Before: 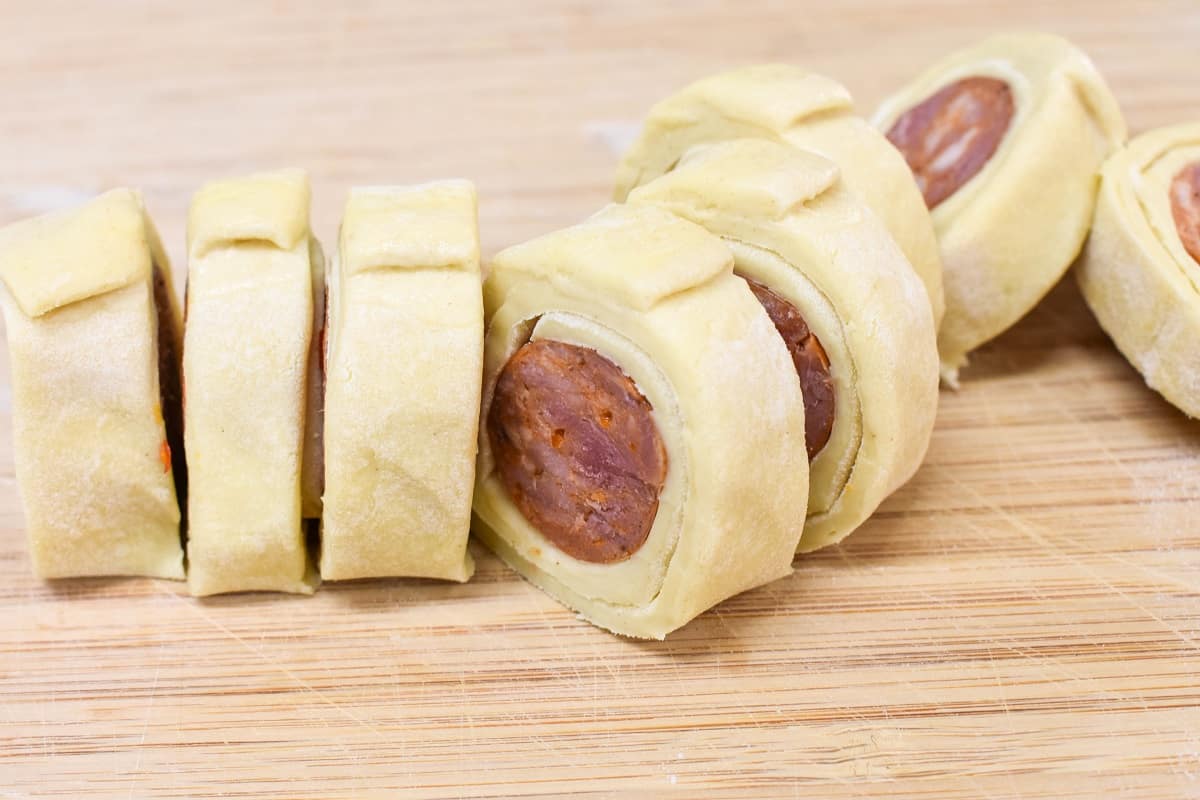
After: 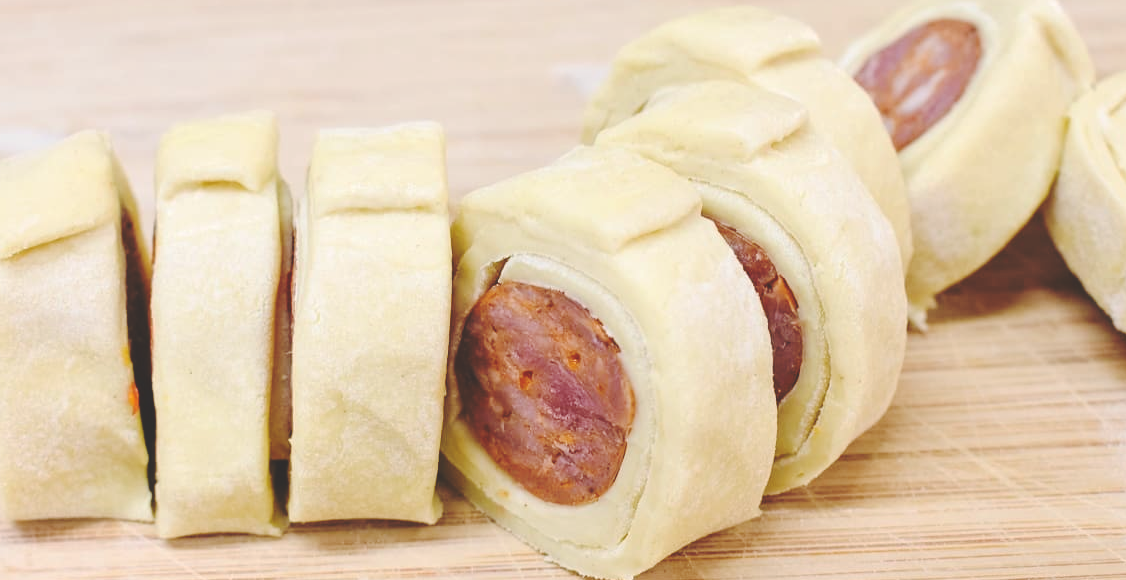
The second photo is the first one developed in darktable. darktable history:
base curve: curves: ch0 [(0, 0.024) (0.055, 0.065) (0.121, 0.166) (0.236, 0.319) (0.693, 0.726) (1, 1)], preserve colors none
crop: left 2.737%, top 7.287%, right 3.421%, bottom 20.179%
exposure: compensate highlight preservation false
